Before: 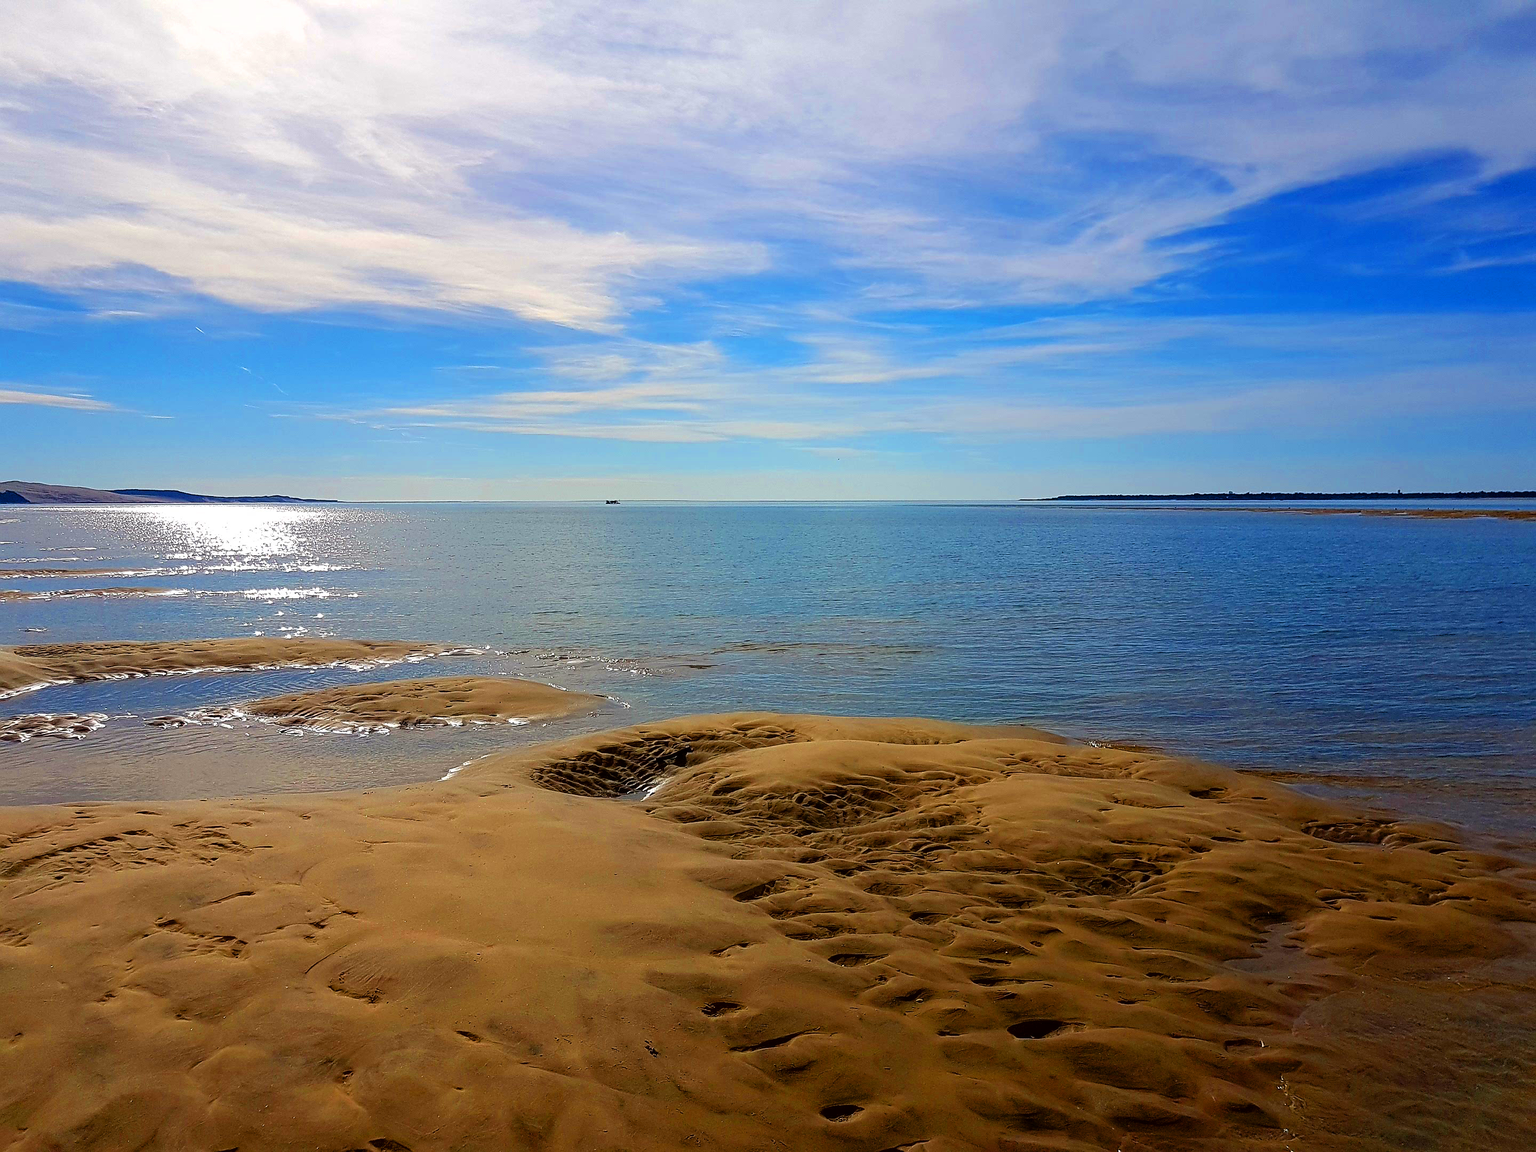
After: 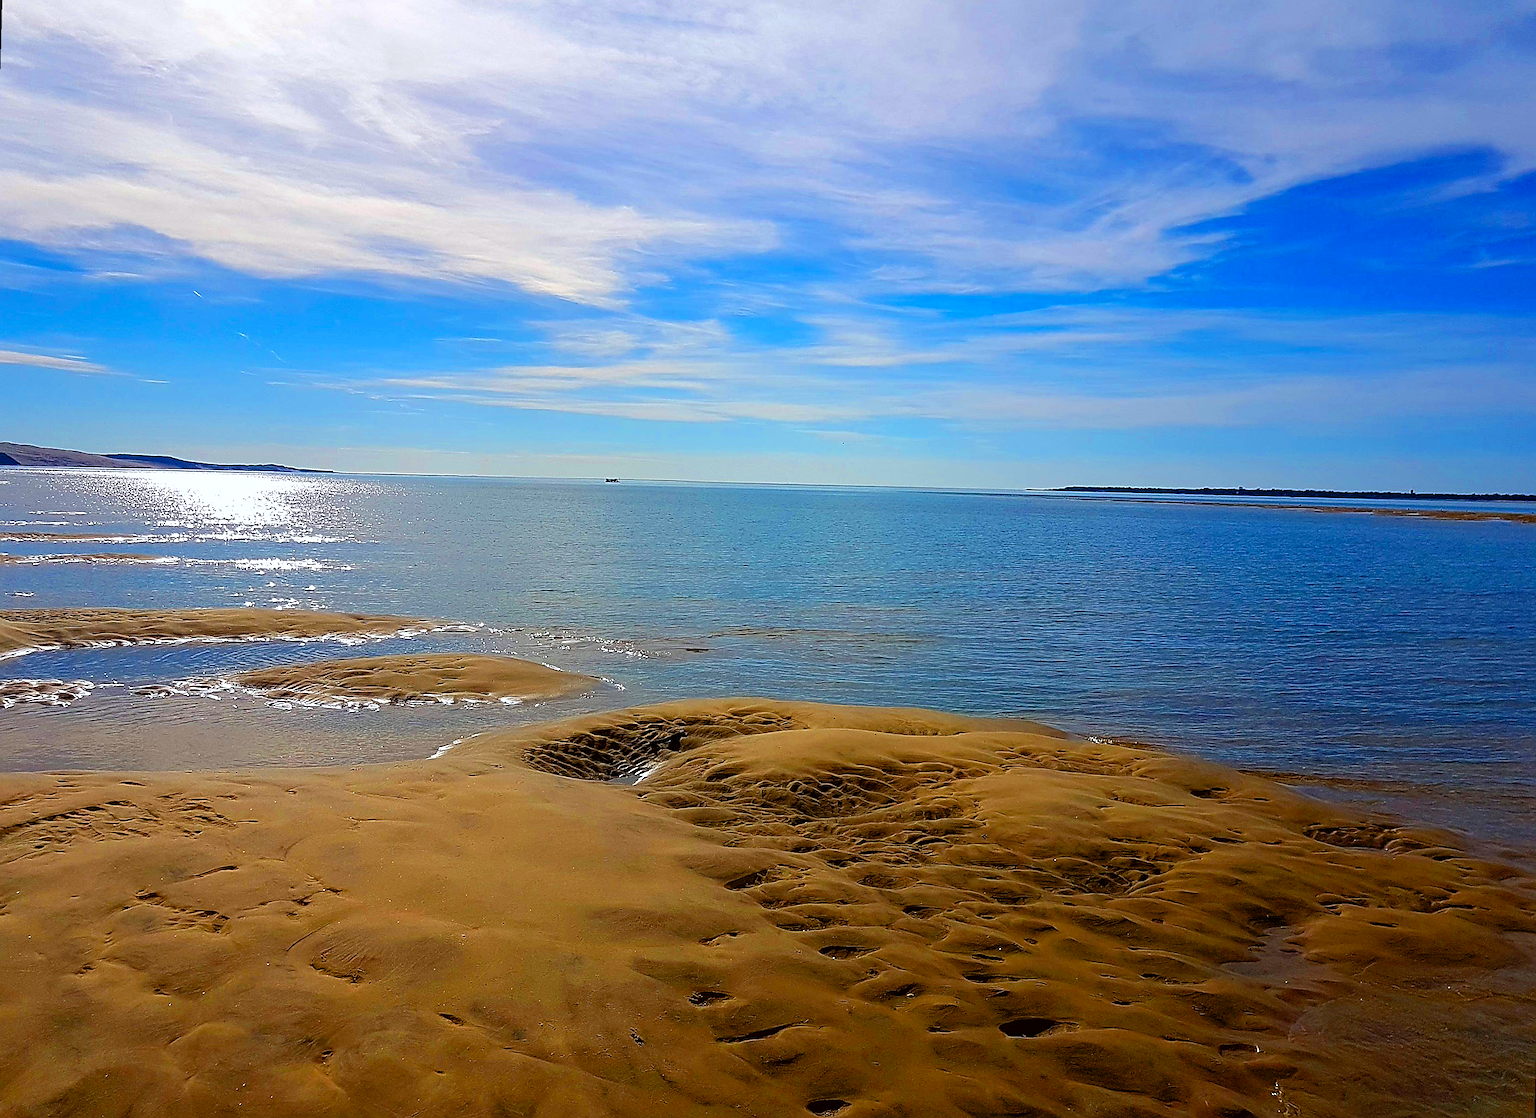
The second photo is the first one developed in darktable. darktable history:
sharpen: on, module defaults
color calibration: x 0.355, y 0.367, temperature 4700.38 K
rotate and perspective: rotation 1.57°, crop left 0.018, crop right 0.982, crop top 0.039, crop bottom 0.961
color balance: output saturation 110%
